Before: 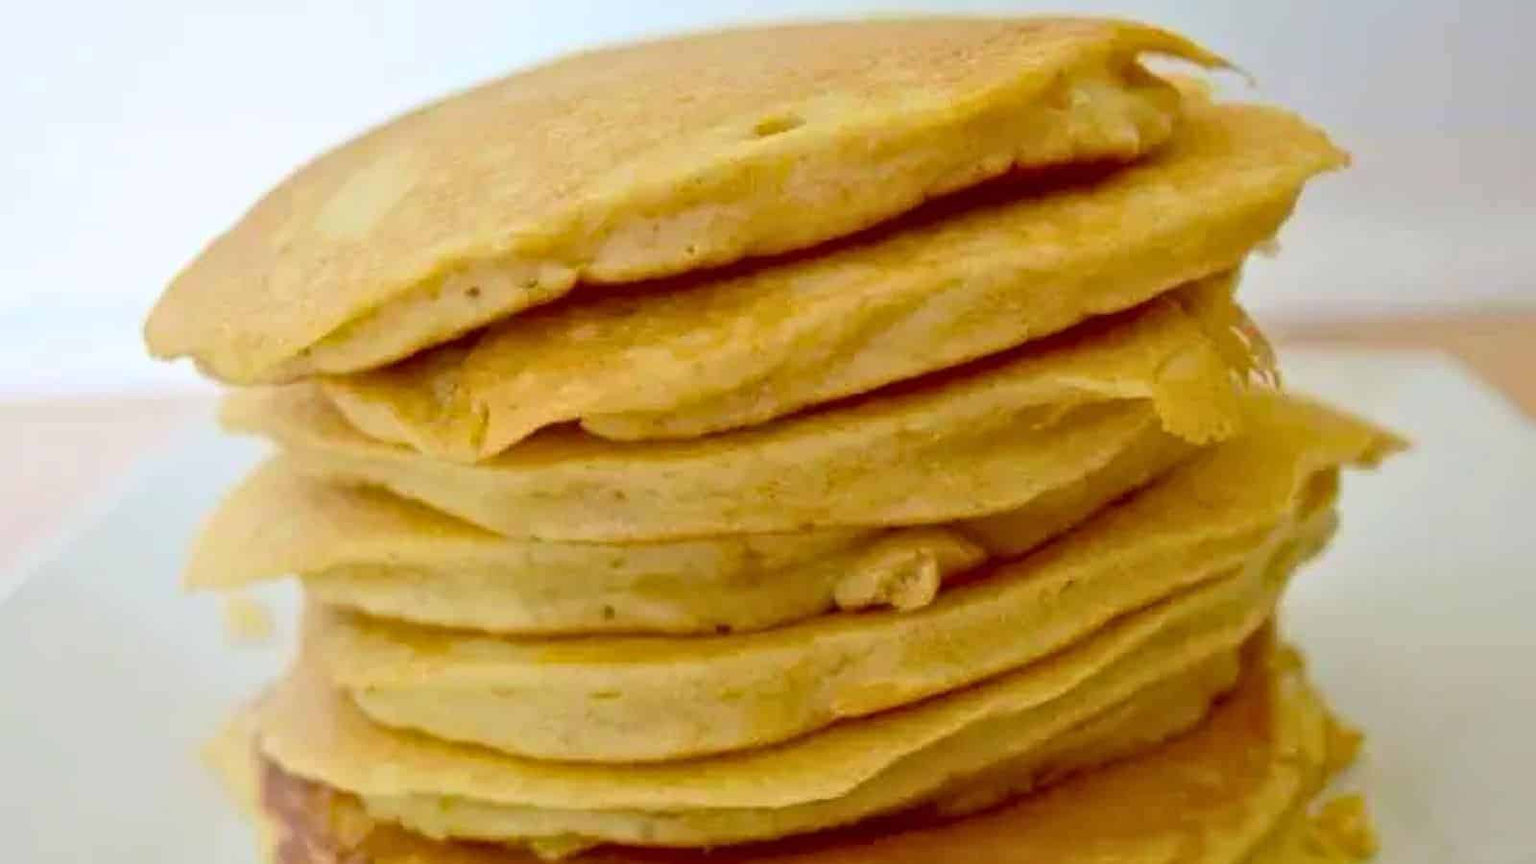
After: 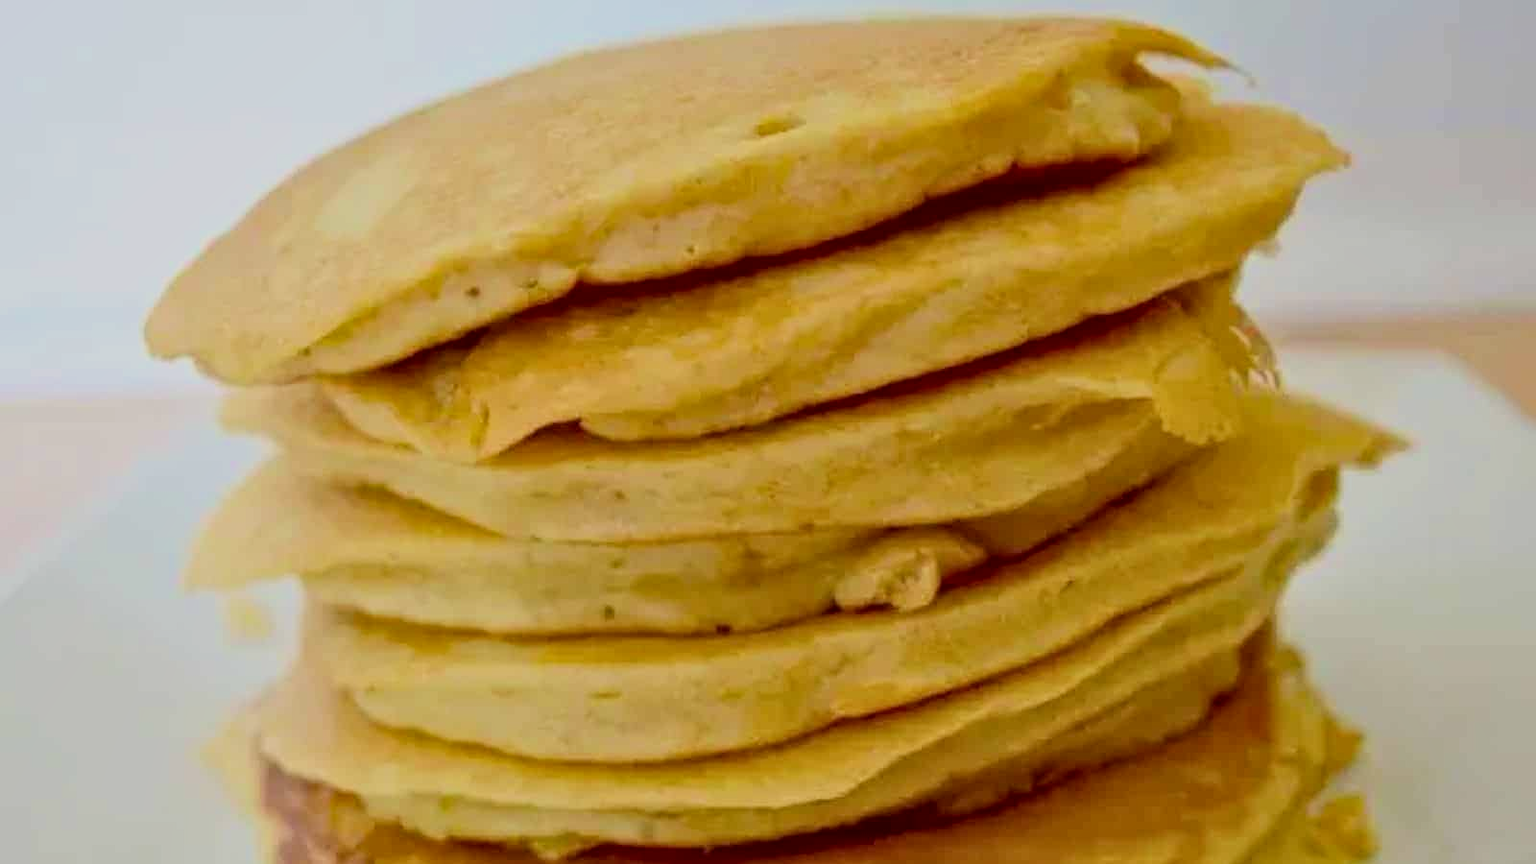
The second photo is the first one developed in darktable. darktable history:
local contrast: on, module defaults
filmic rgb: black relative exposure -7.65 EV, white relative exposure 4.56 EV, hardness 3.61, color science v6 (2022)
